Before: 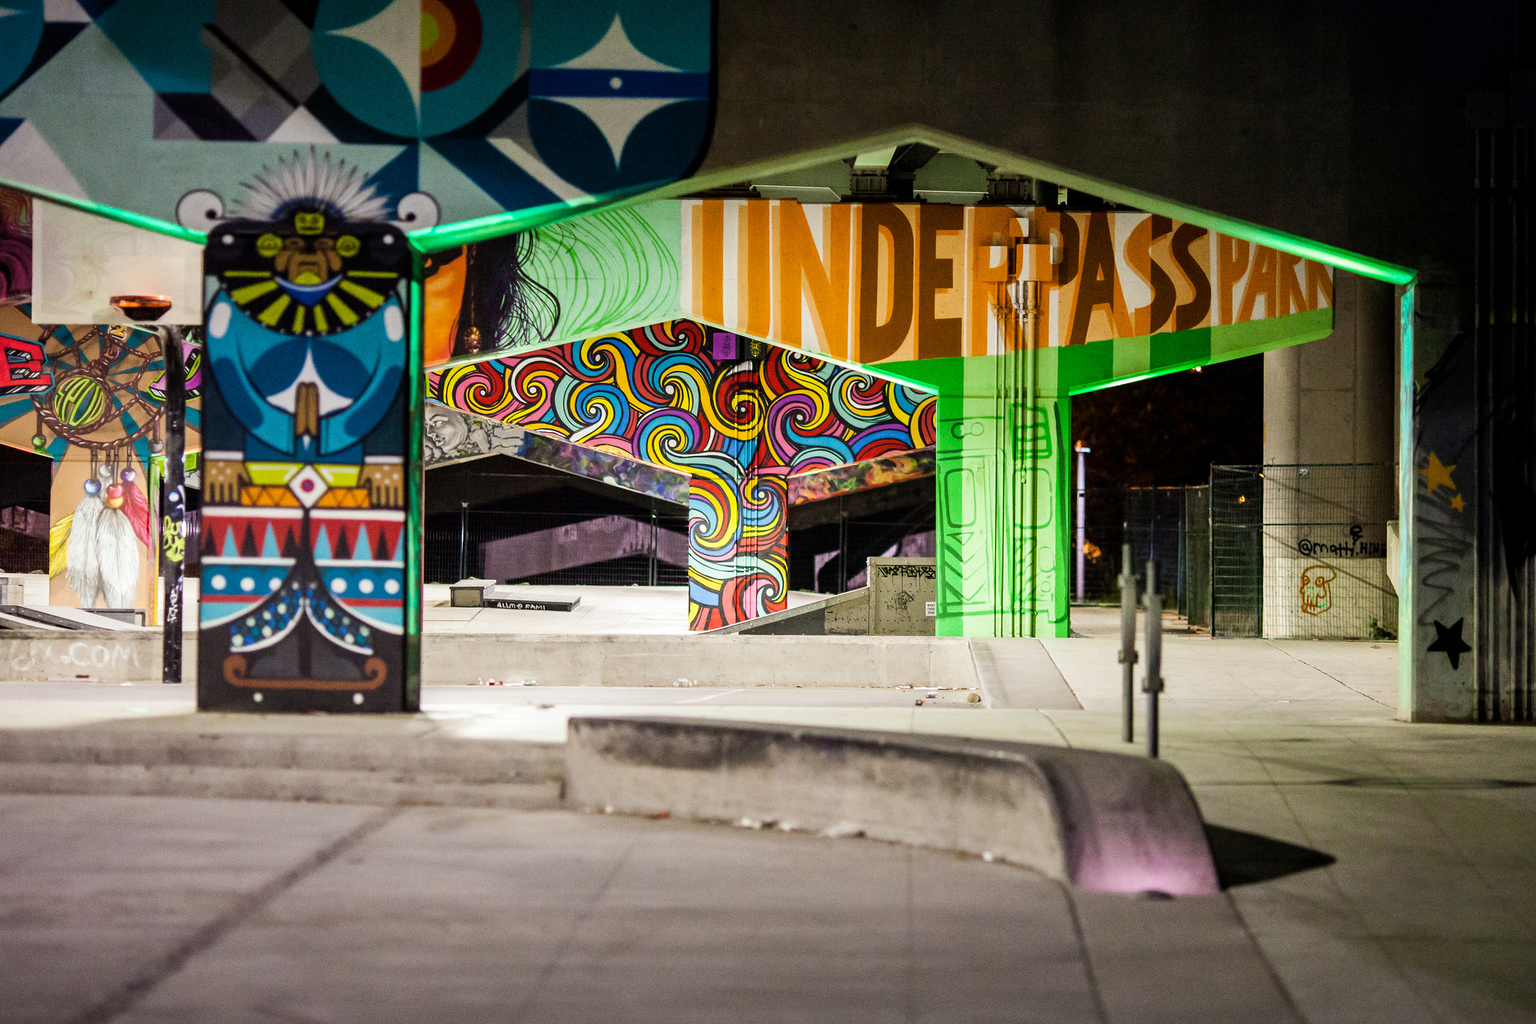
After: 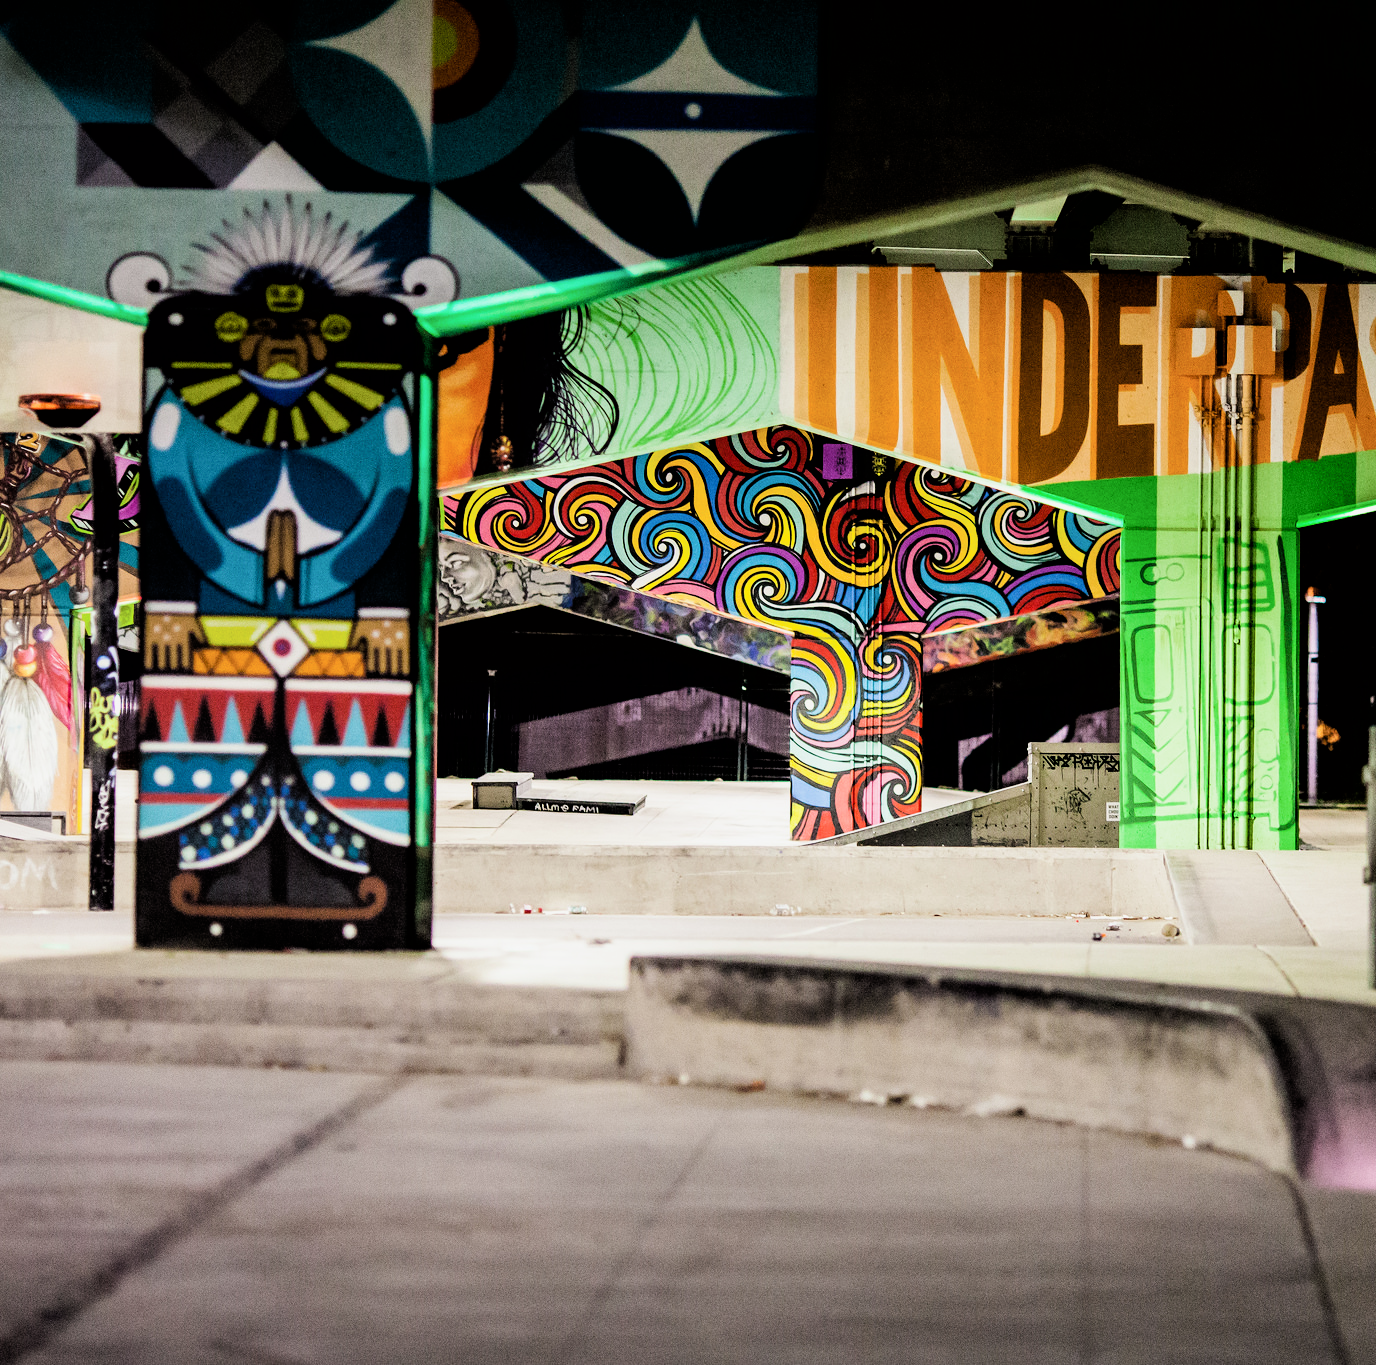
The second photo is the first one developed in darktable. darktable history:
crop and rotate: left 6.296%, right 26.499%
filmic rgb: black relative exposure -4.06 EV, white relative exposure 2.99 EV, threshold 3.04 EV, hardness 3, contrast 1.401, enable highlight reconstruction true
tone equalizer: edges refinement/feathering 500, mask exposure compensation -1.57 EV, preserve details no
